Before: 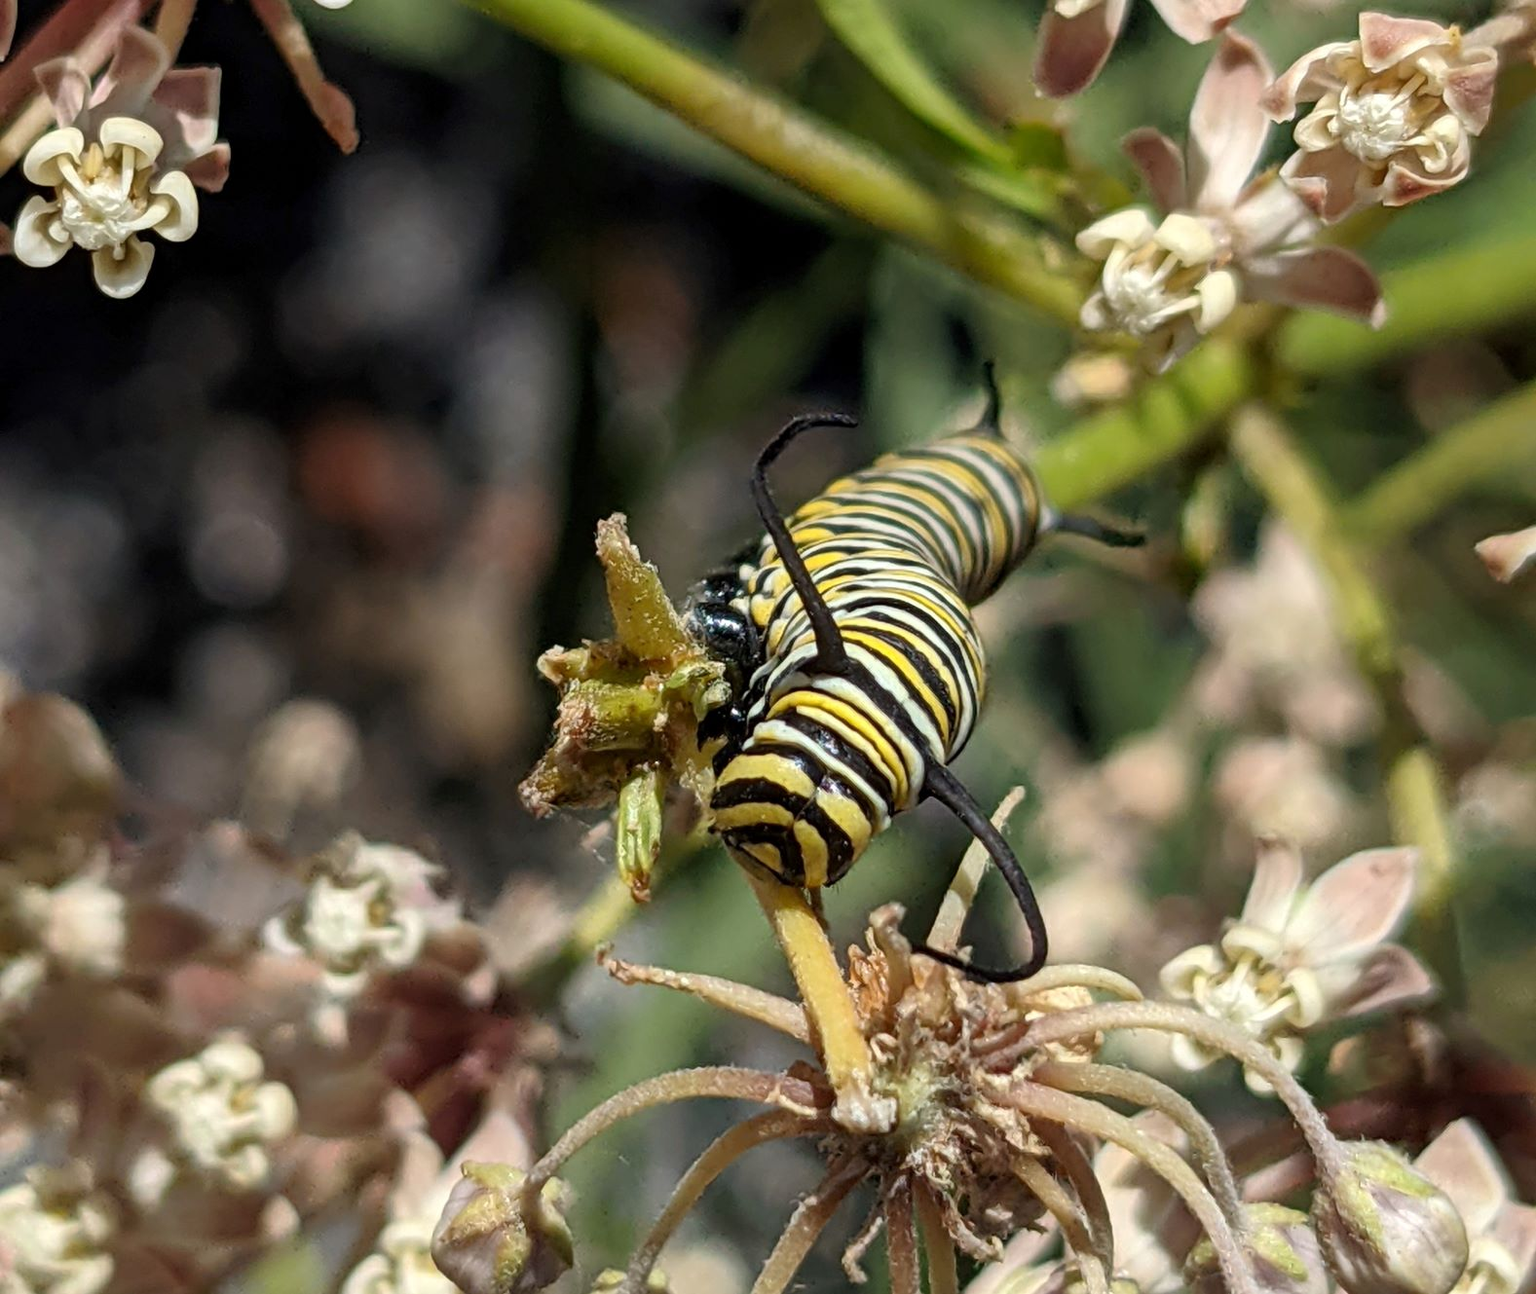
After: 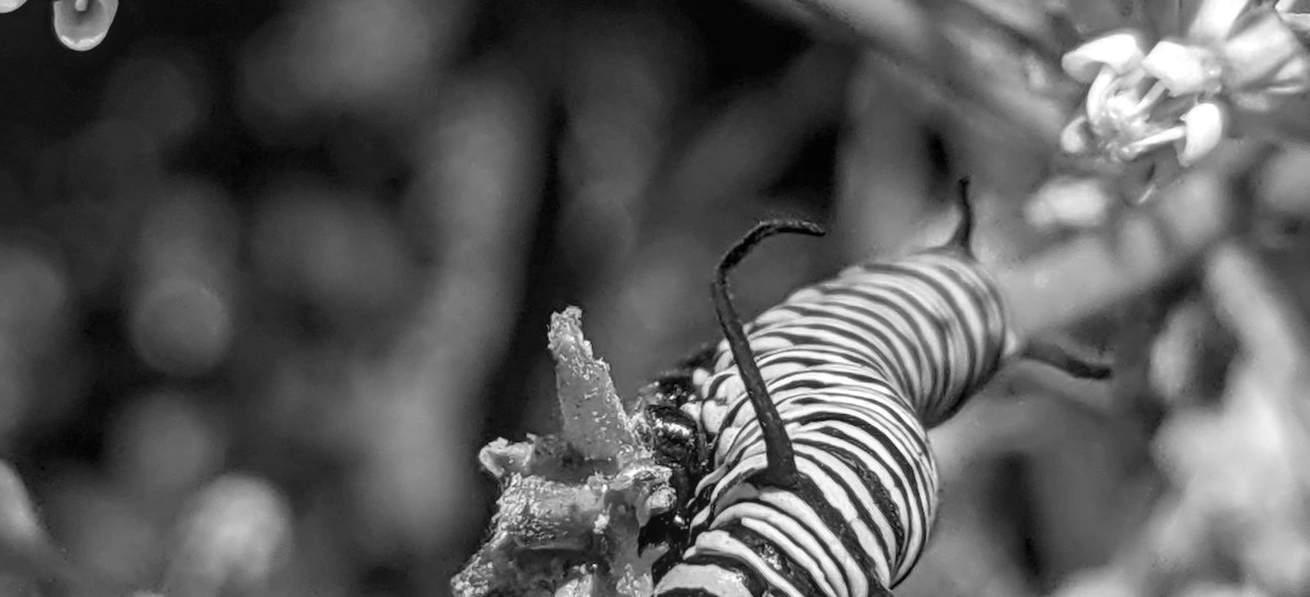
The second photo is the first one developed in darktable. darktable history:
exposure: black level correction 0, exposure 0.3 EV, compensate highlight preservation false
rotate and perspective: rotation 4.1°, automatic cropping off
local contrast: on, module defaults
color balance: mode lift, gamma, gain (sRGB), lift [1.04, 1, 1, 0.97], gamma [1.01, 1, 1, 0.97], gain [0.96, 1, 1, 0.97]
color correction: saturation 1.32
monochrome: a -74.22, b 78.2
rgb levels: mode RGB, independent channels, levels [[0, 0.474, 1], [0, 0.5, 1], [0, 0.5, 1]]
crop: left 7.036%, top 18.398%, right 14.379%, bottom 40.043%
